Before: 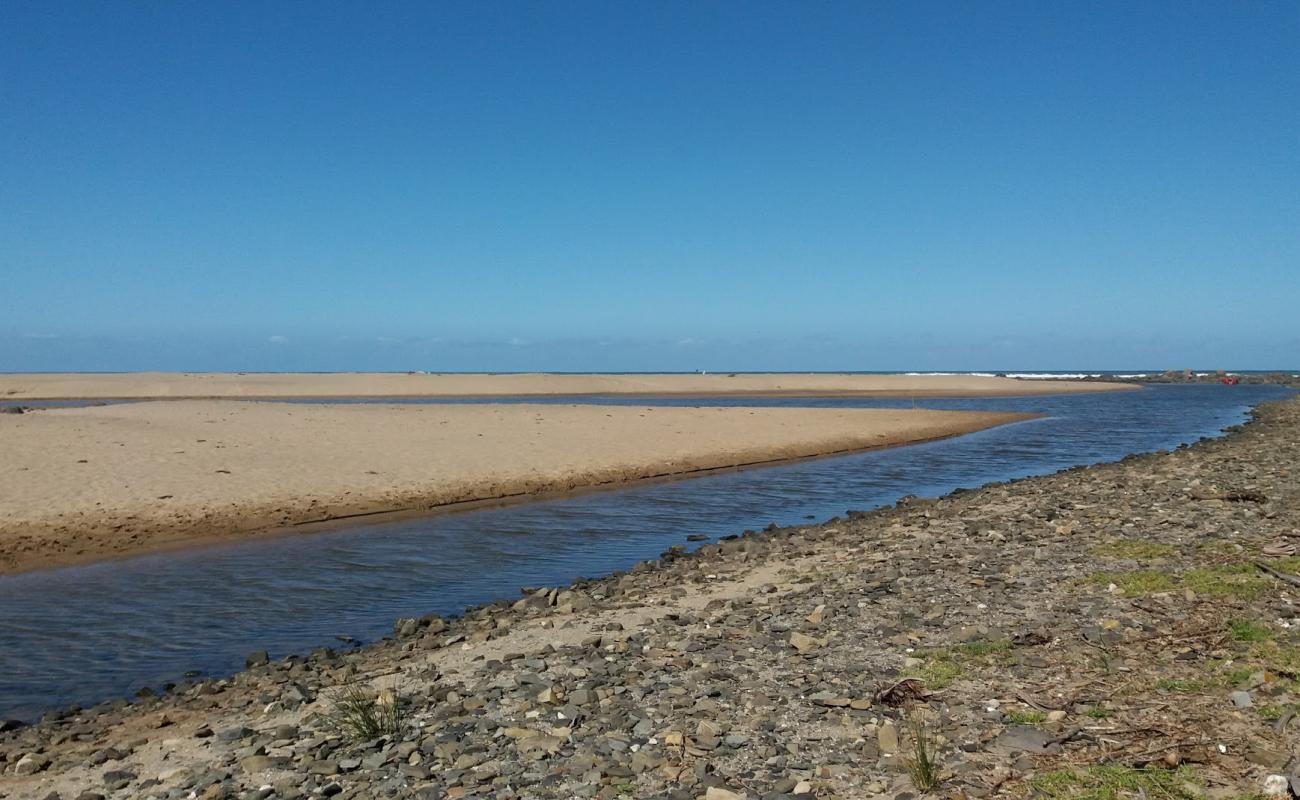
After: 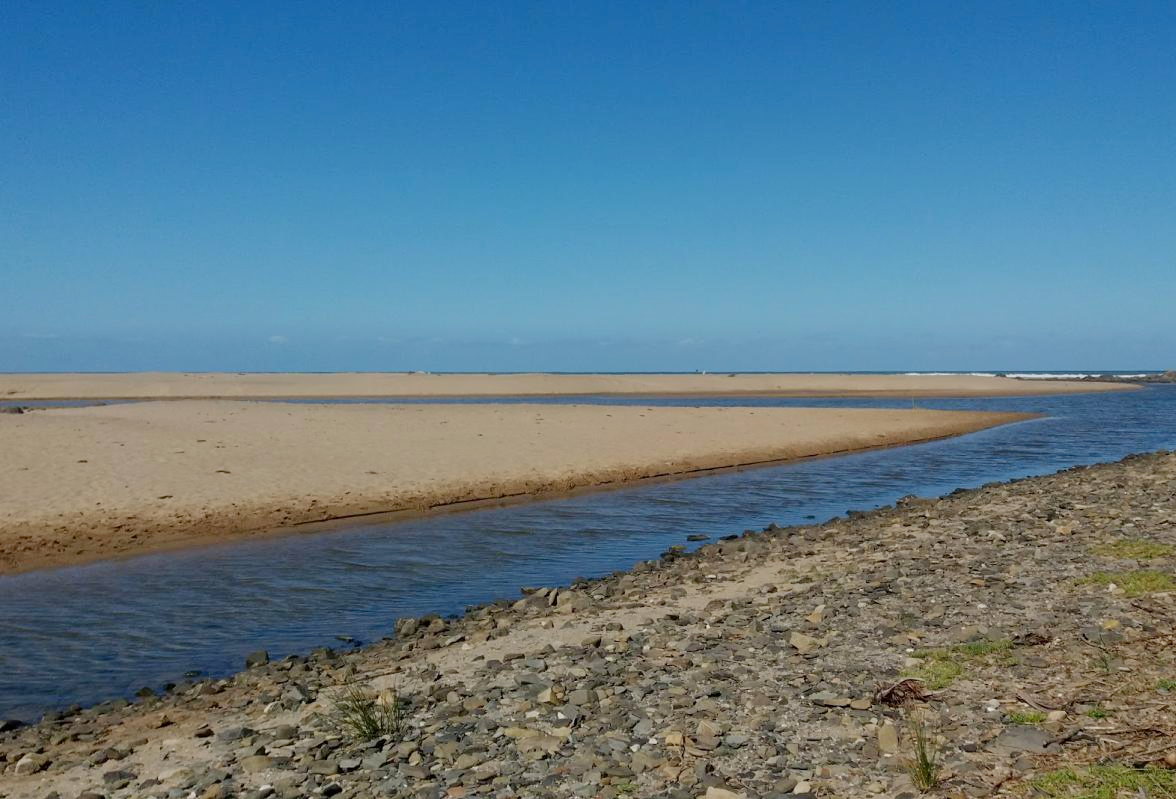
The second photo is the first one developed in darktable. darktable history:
filmic rgb: black relative exposure -16 EV, threshold -0.33 EV, transition 3.19 EV, structure ↔ texture 100%, target black luminance 0%, hardness 7.57, latitude 72.96%, contrast 0.908, highlights saturation mix 10%, shadows ↔ highlights balance -0.38%, add noise in highlights 0, preserve chrominance no, color science v4 (2020), iterations of high-quality reconstruction 10, enable highlight reconstruction true
crop: right 9.509%, bottom 0.031%
